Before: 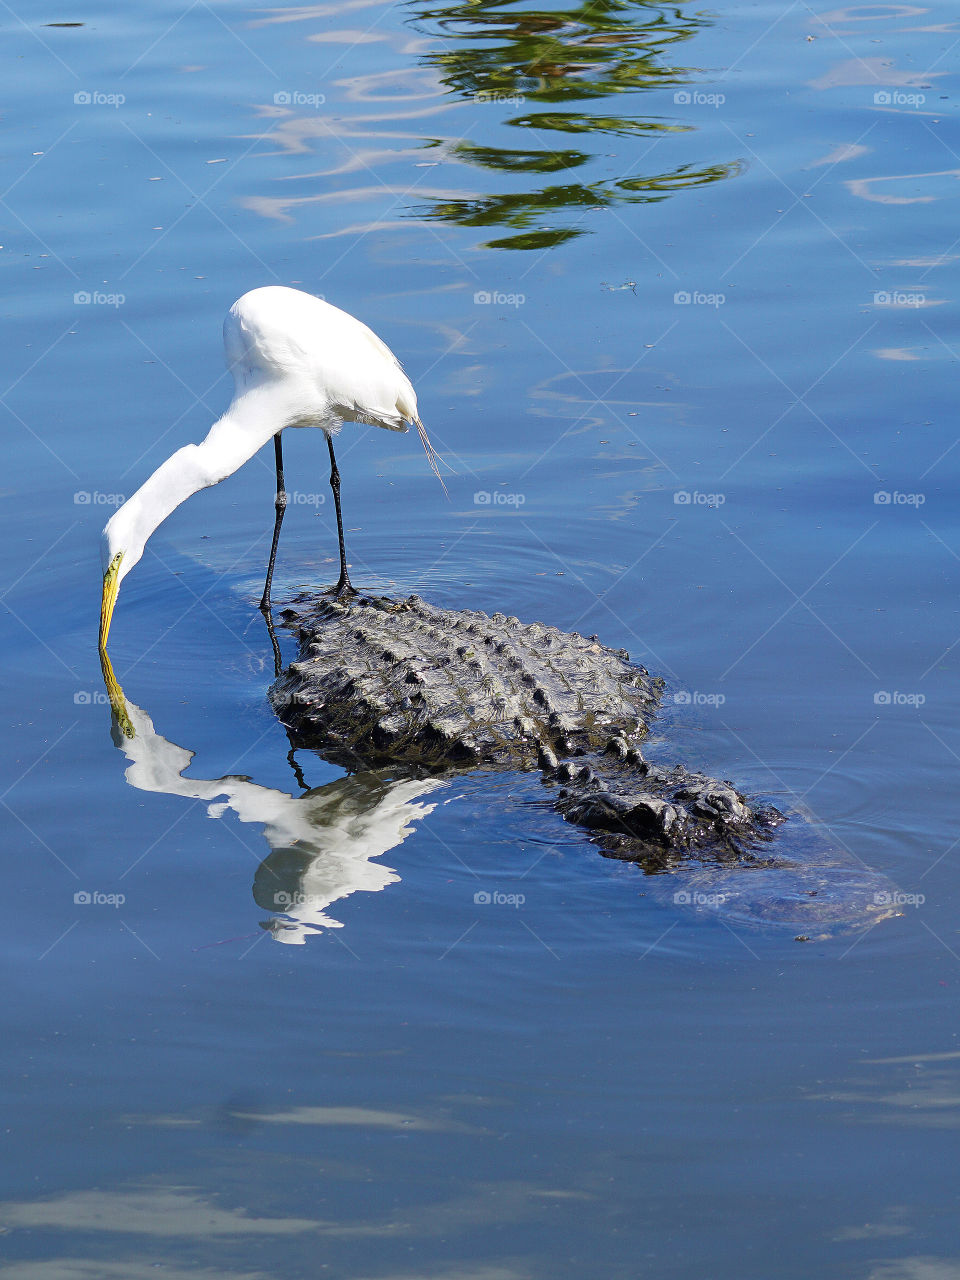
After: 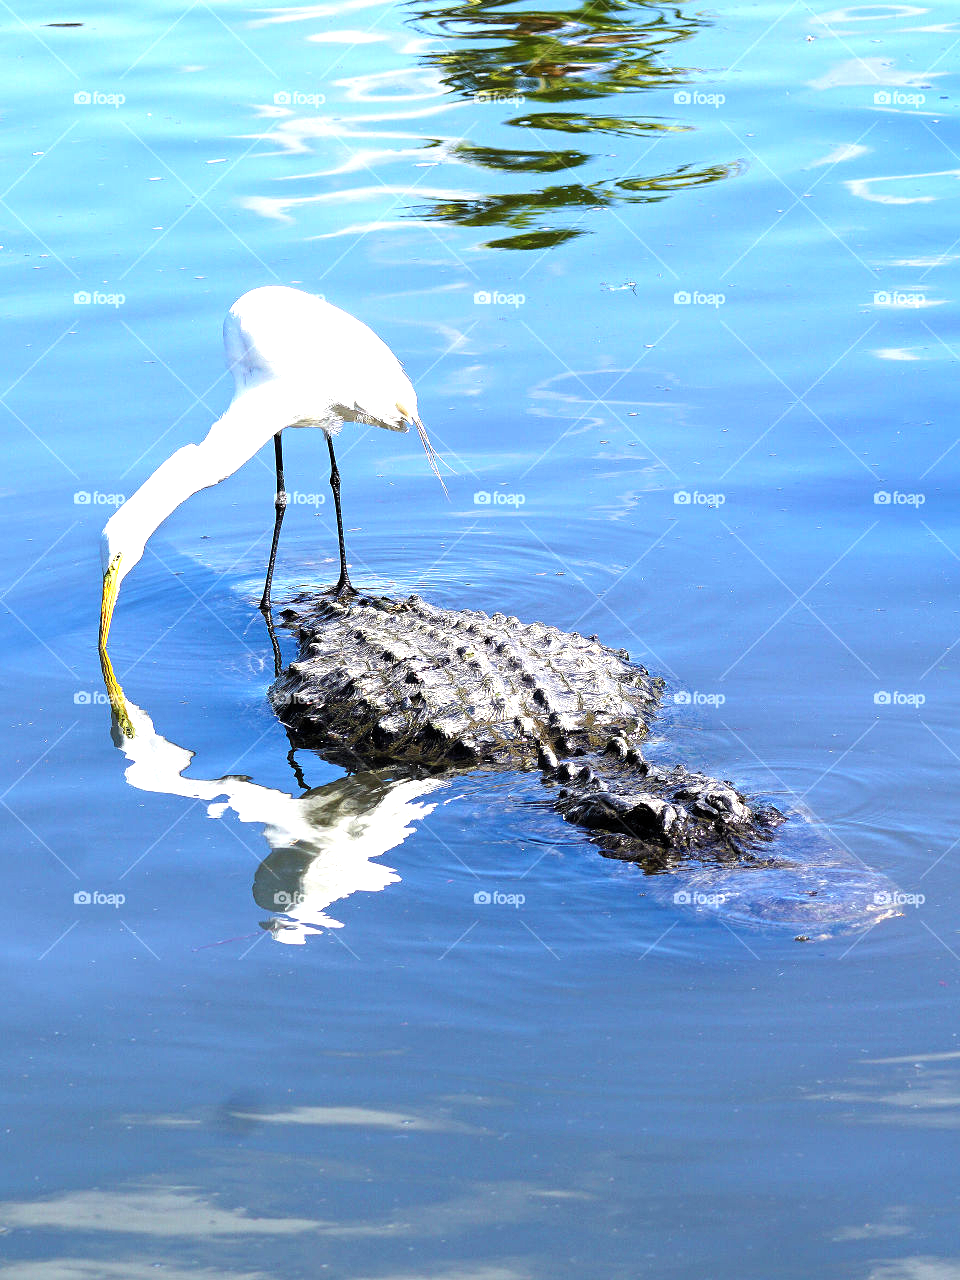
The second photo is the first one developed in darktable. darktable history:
levels: levels [0.012, 0.367, 0.697]
tone equalizer: on, module defaults
